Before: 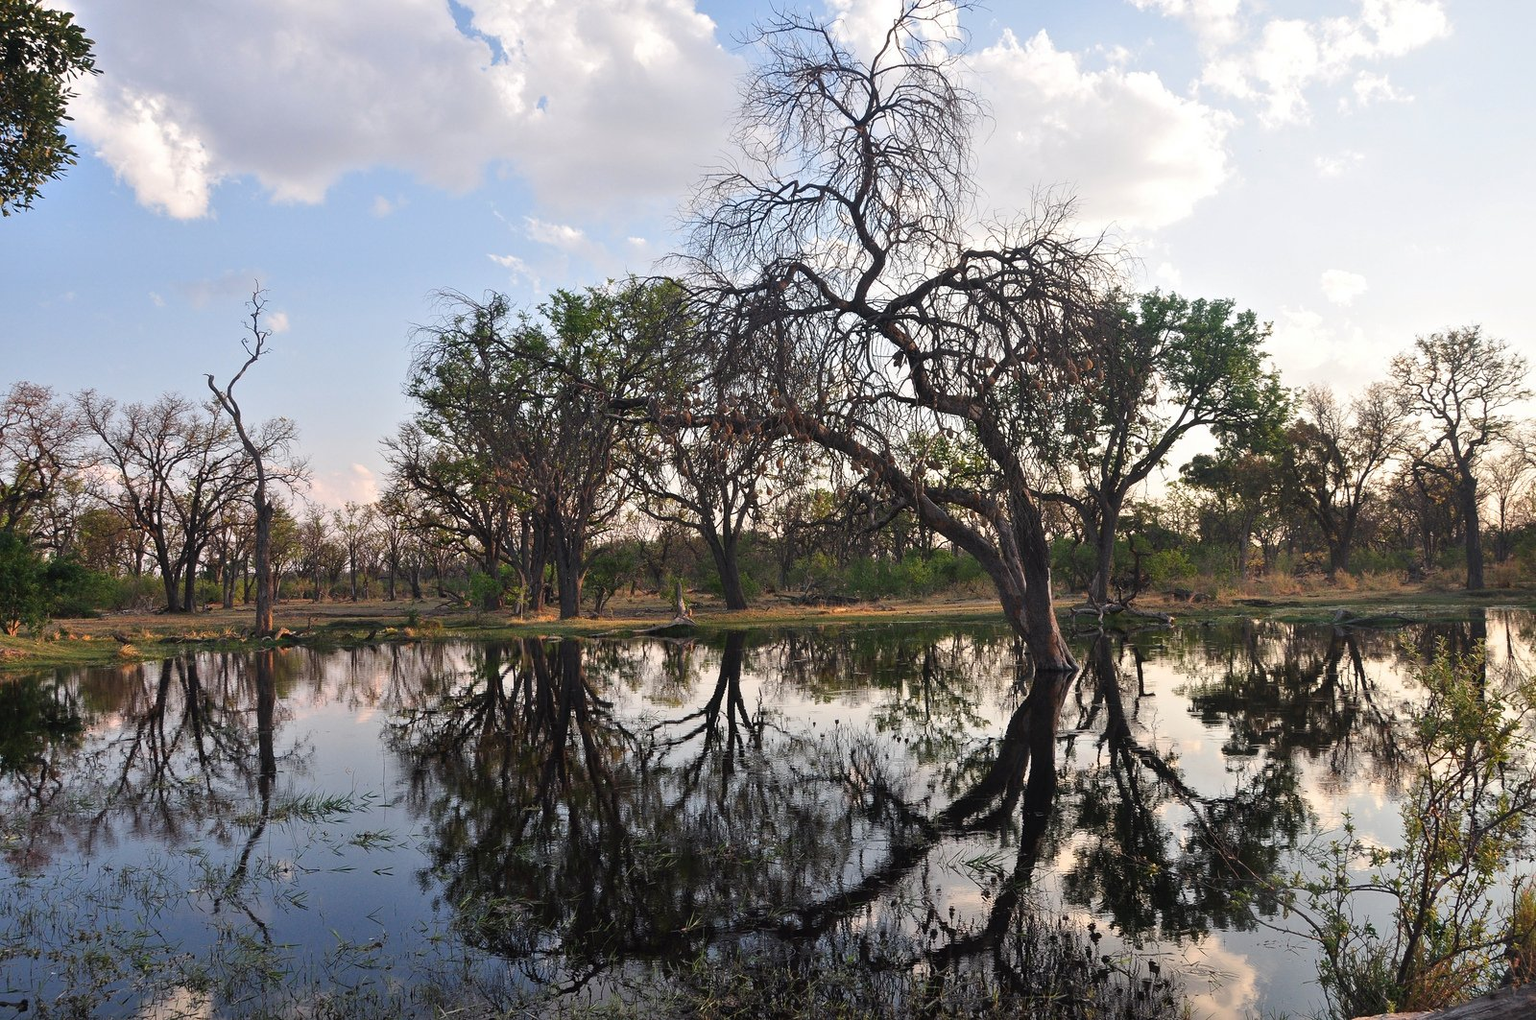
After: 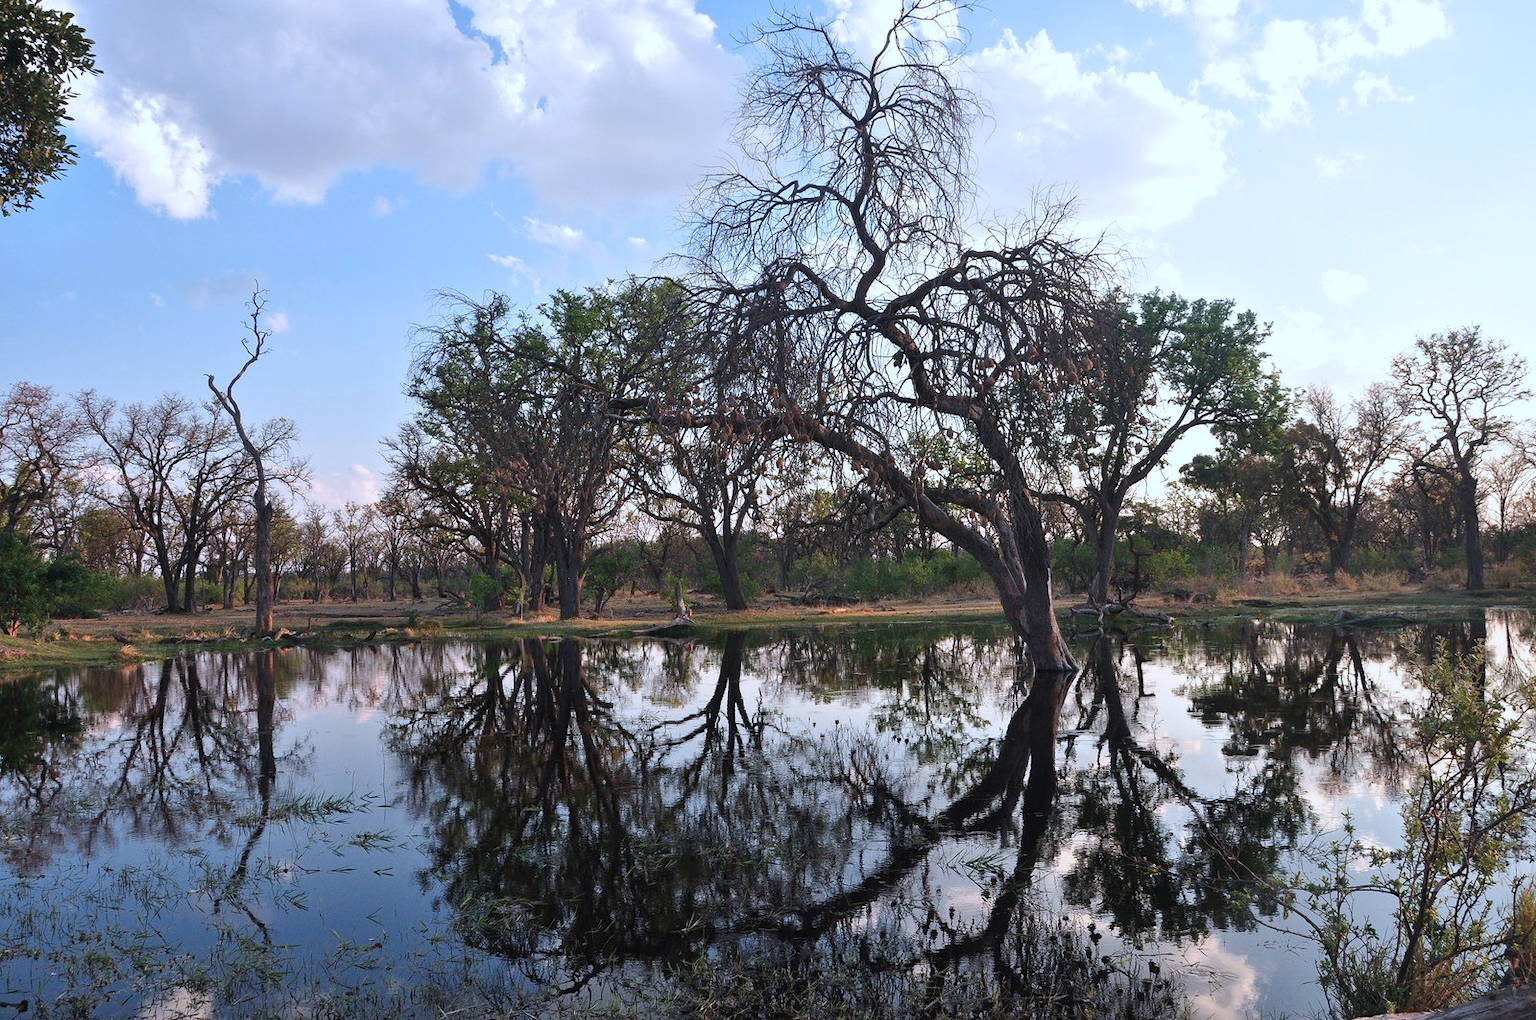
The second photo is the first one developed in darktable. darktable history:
color correction: highlights a* -2.05, highlights b* -18.61
